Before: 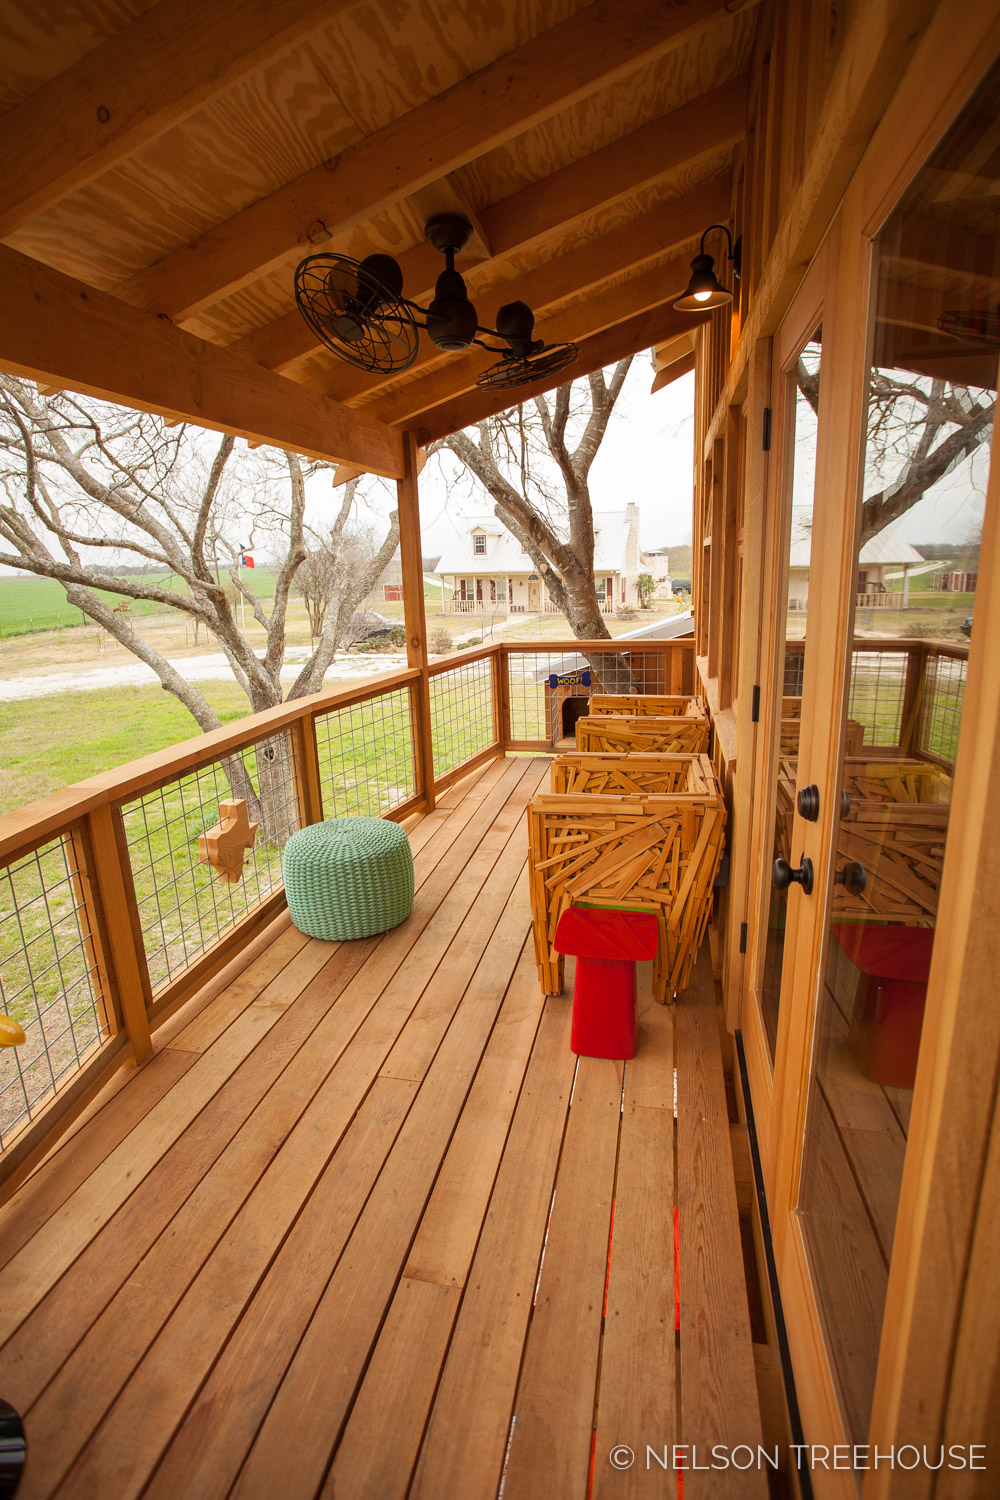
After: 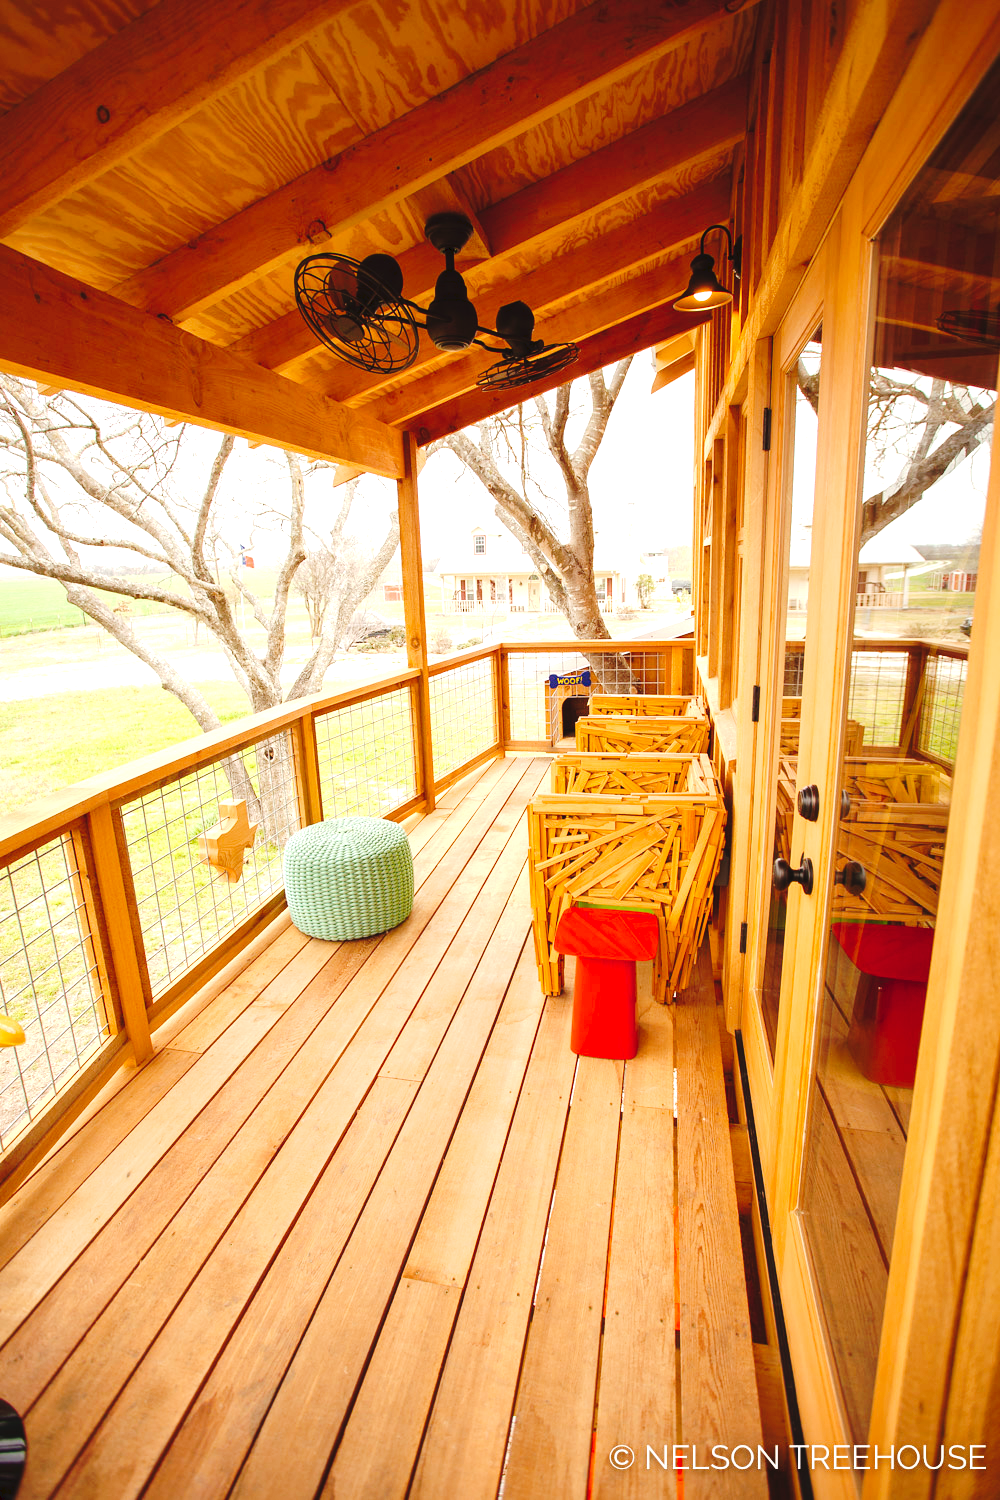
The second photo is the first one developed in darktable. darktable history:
tone curve: curves: ch0 [(0, 0) (0.003, 0.049) (0.011, 0.052) (0.025, 0.057) (0.044, 0.069) (0.069, 0.076) (0.1, 0.09) (0.136, 0.111) (0.177, 0.15) (0.224, 0.197) (0.277, 0.267) (0.335, 0.366) (0.399, 0.477) (0.468, 0.561) (0.543, 0.651) (0.623, 0.733) (0.709, 0.804) (0.801, 0.869) (0.898, 0.924) (1, 1)], preserve colors none
exposure: exposure 1 EV, compensate highlight preservation false
